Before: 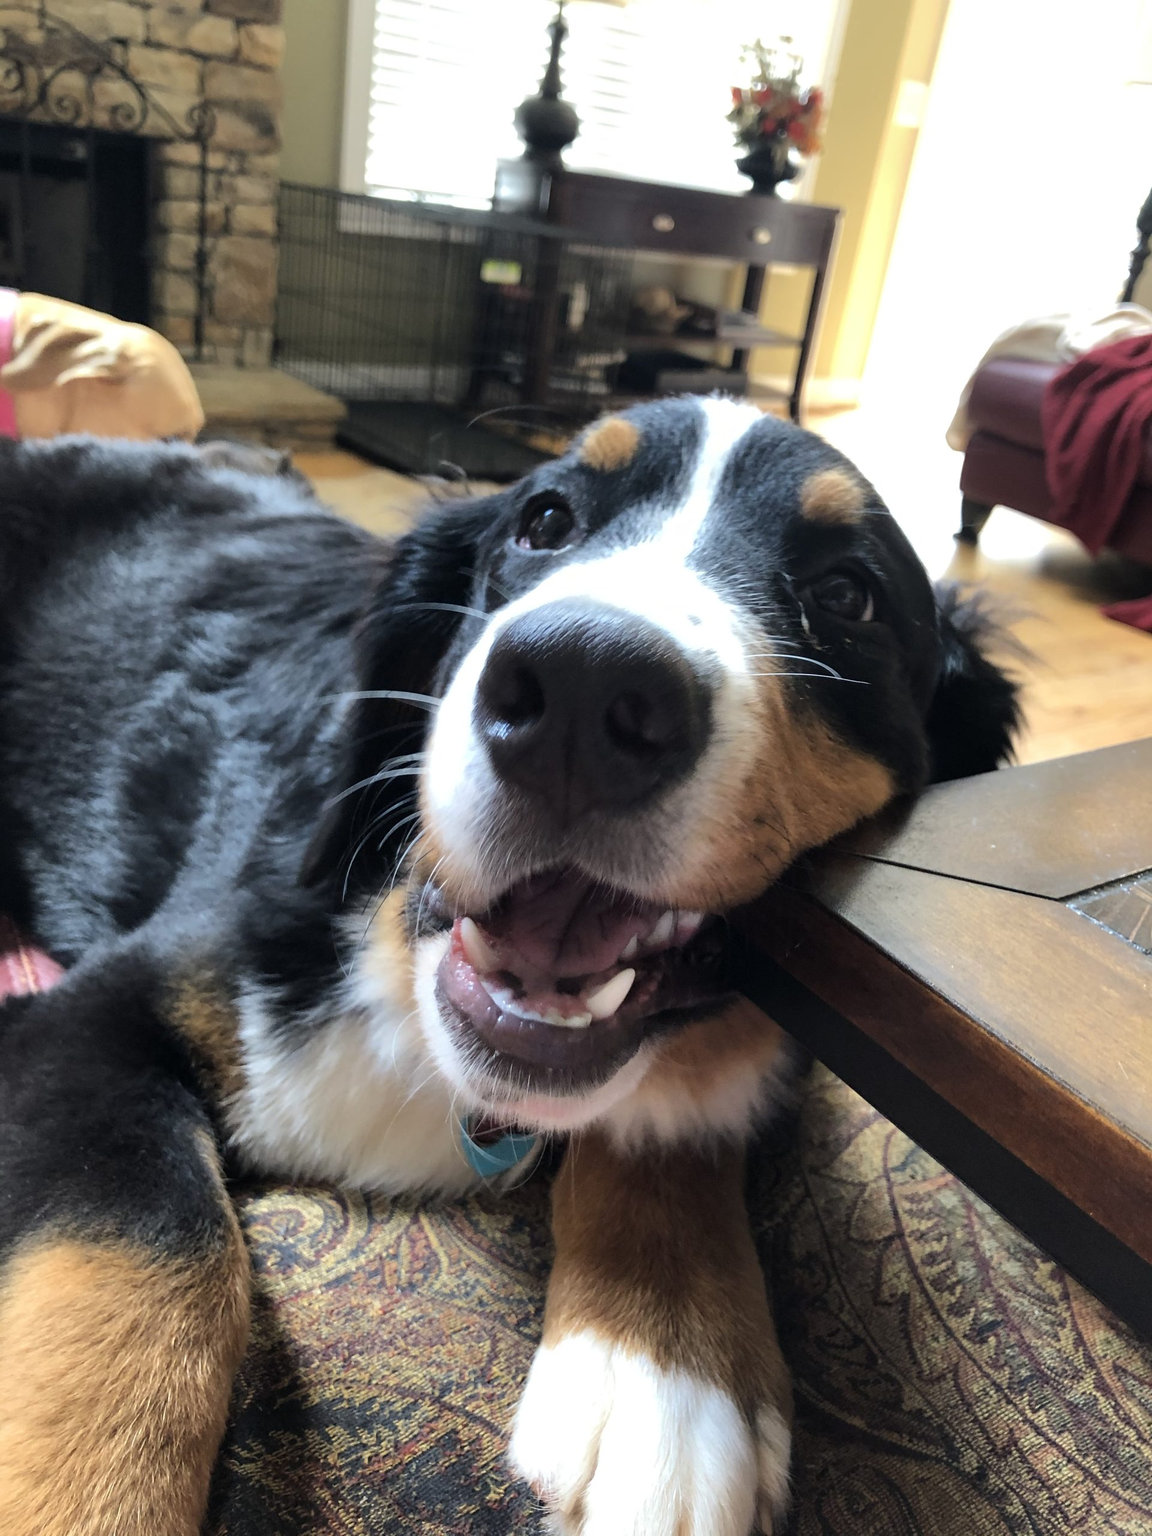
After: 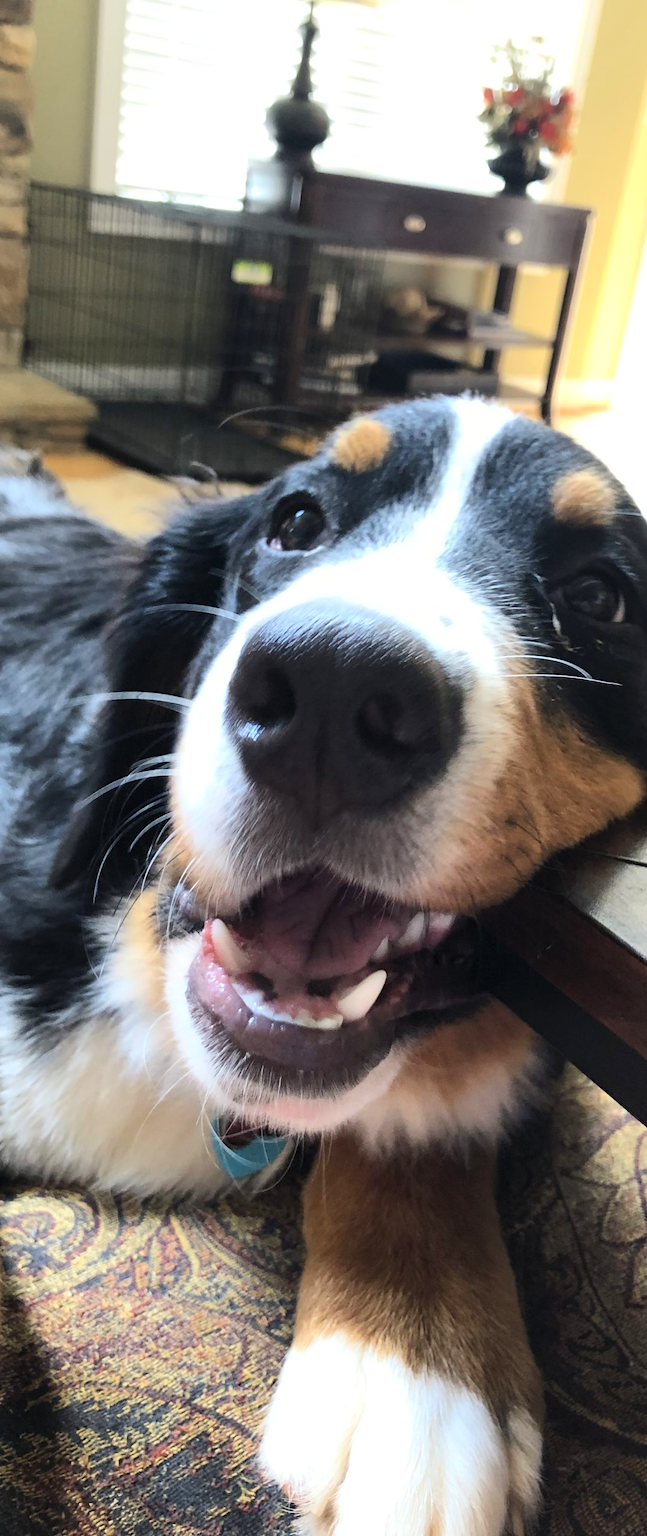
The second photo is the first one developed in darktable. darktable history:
crop: left 21.674%, right 22.086%
contrast brightness saturation: contrast 0.2, brightness 0.16, saturation 0.22
